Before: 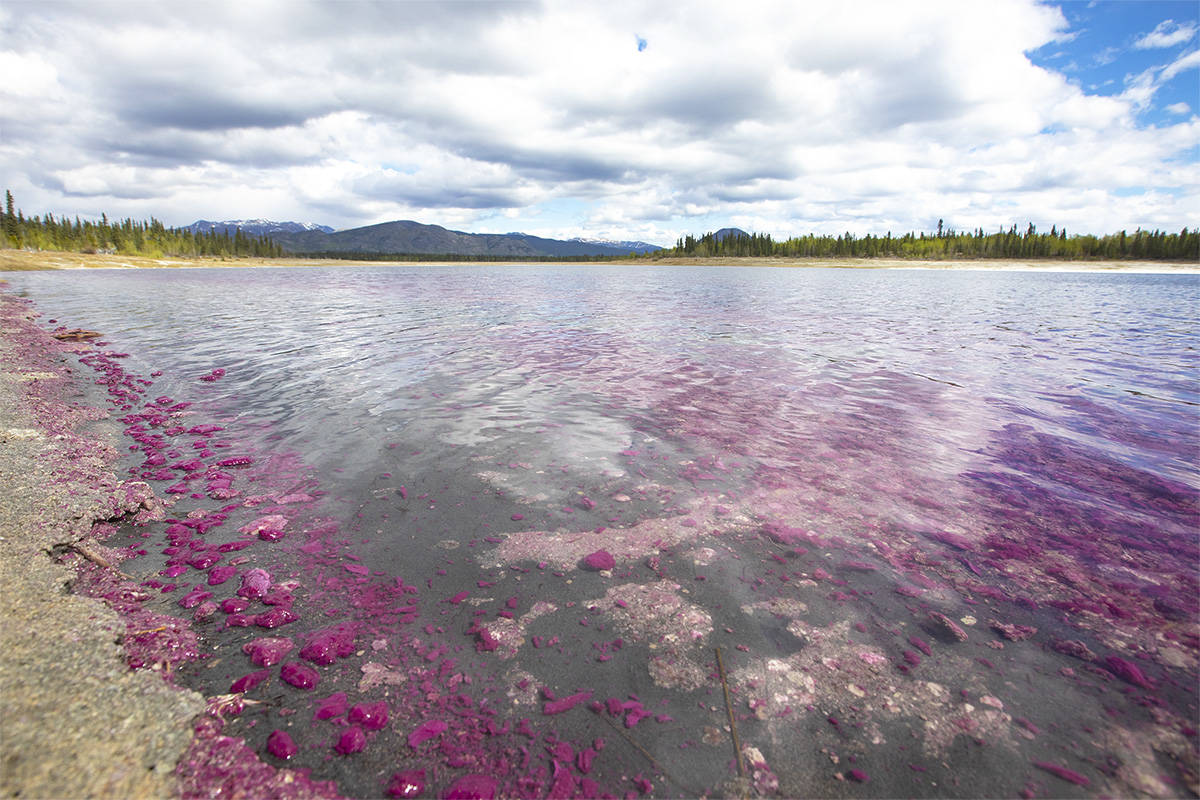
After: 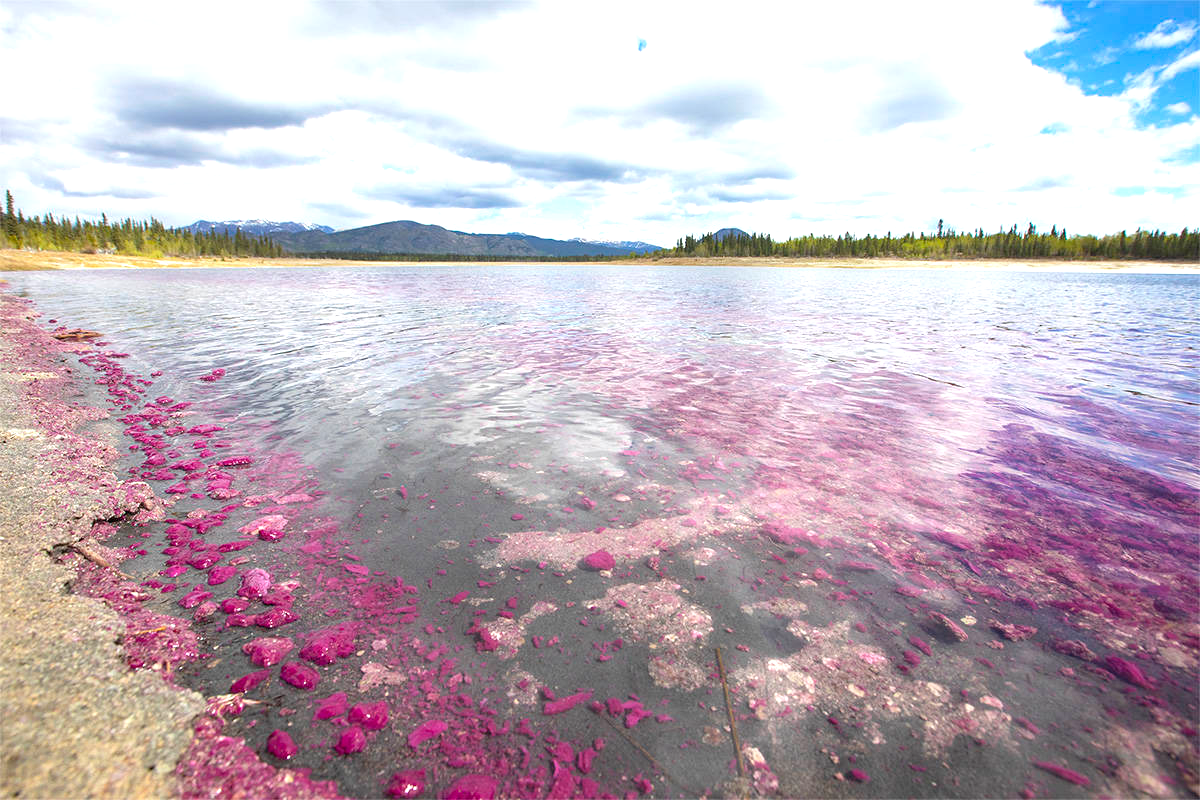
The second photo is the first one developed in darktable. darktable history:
exposure: exposure 0.504 EV, compensate highlight preservation false
